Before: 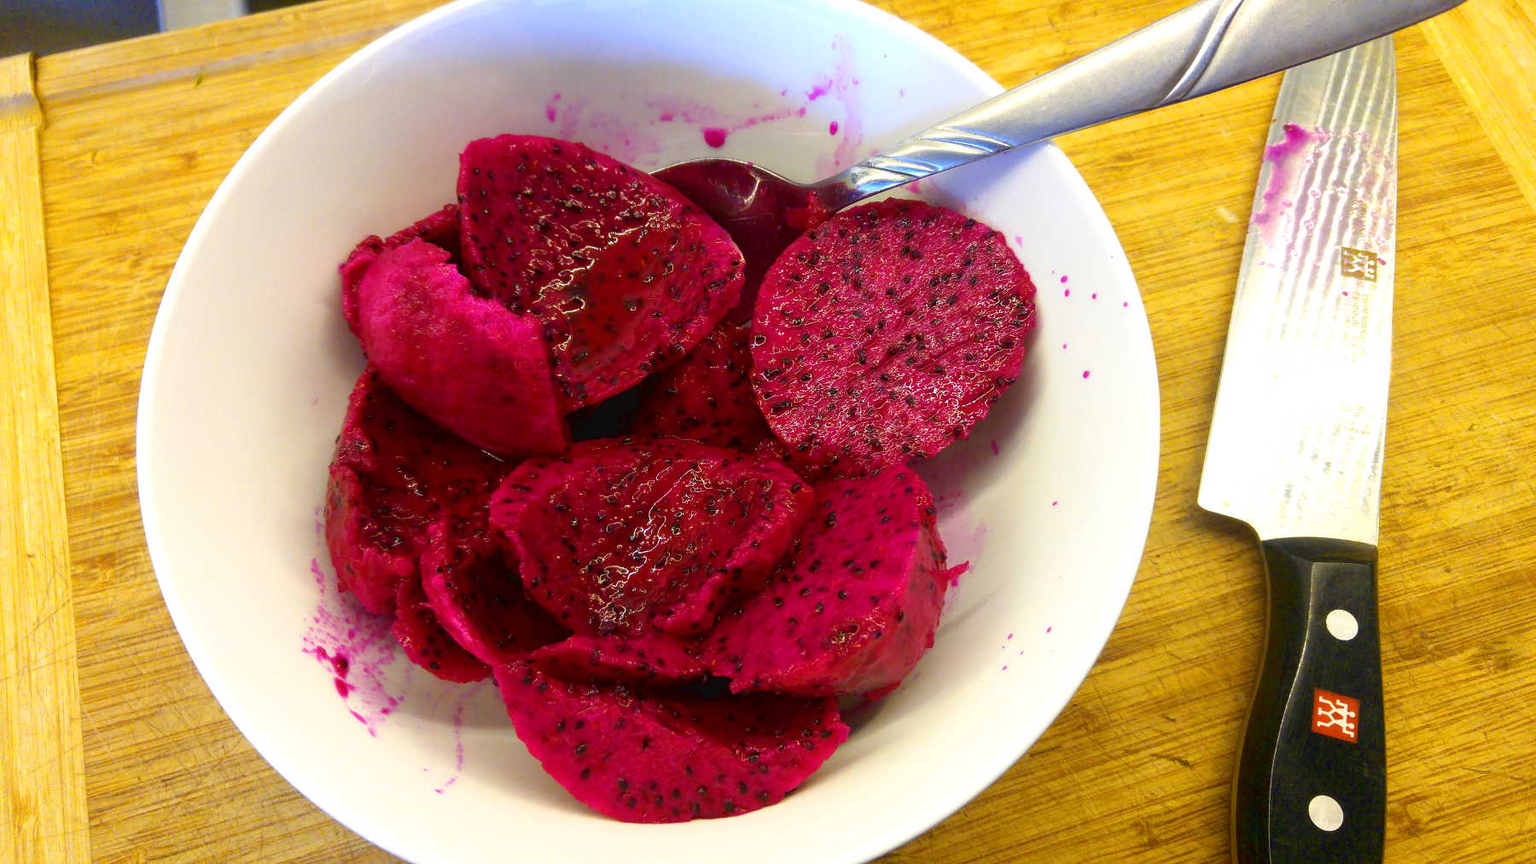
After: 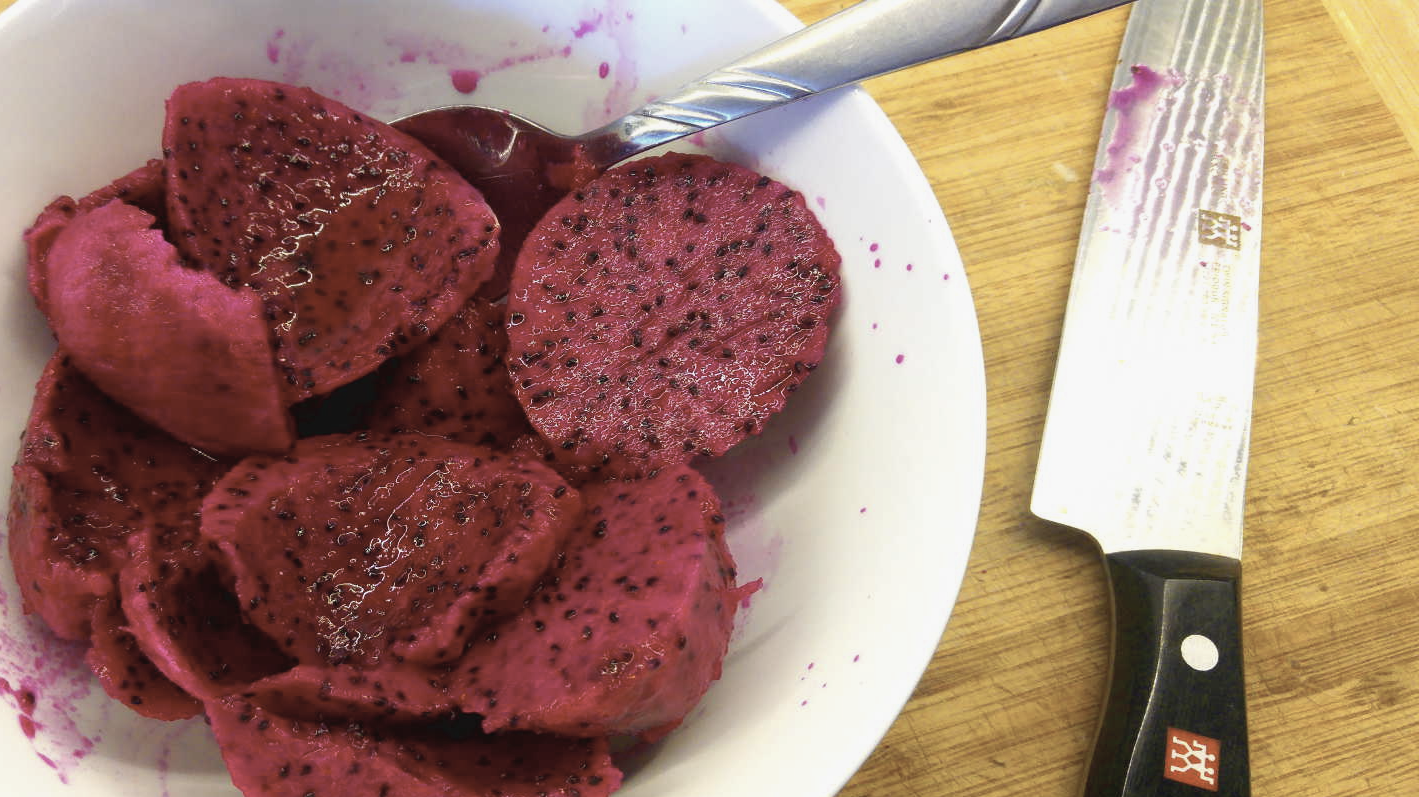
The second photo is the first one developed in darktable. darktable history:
contrast brightness saturation: contrast -0.05, saturation -0.41
crop and rotate: left 20.74%, top 7.912%, right 0.375%, bottom 13.378%
